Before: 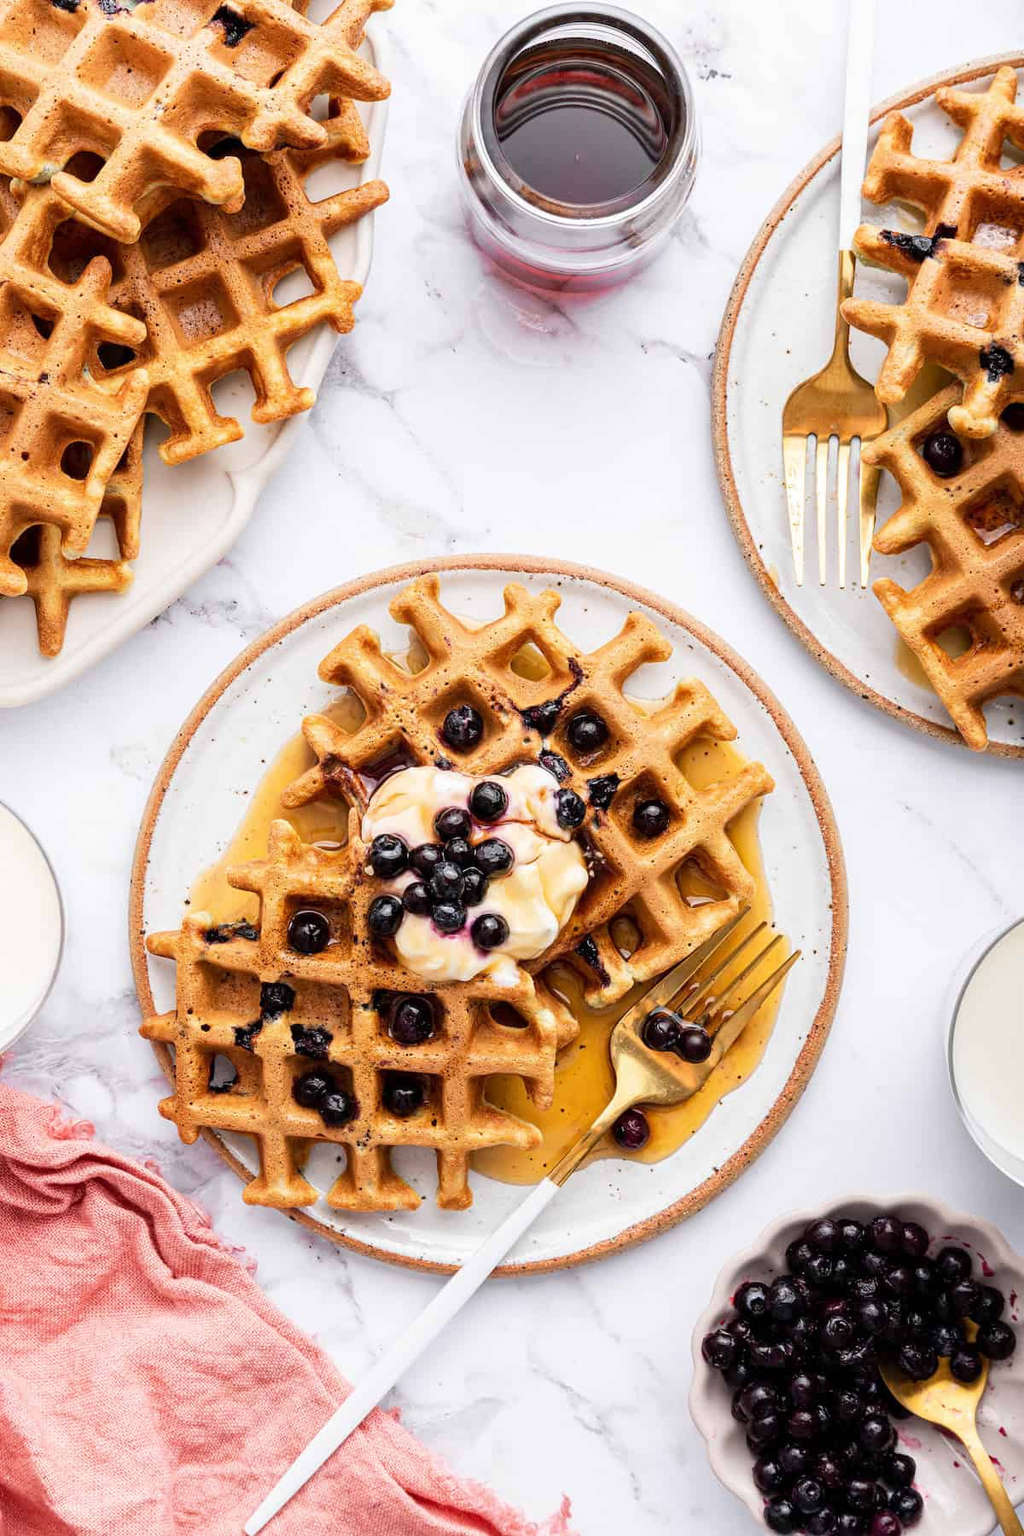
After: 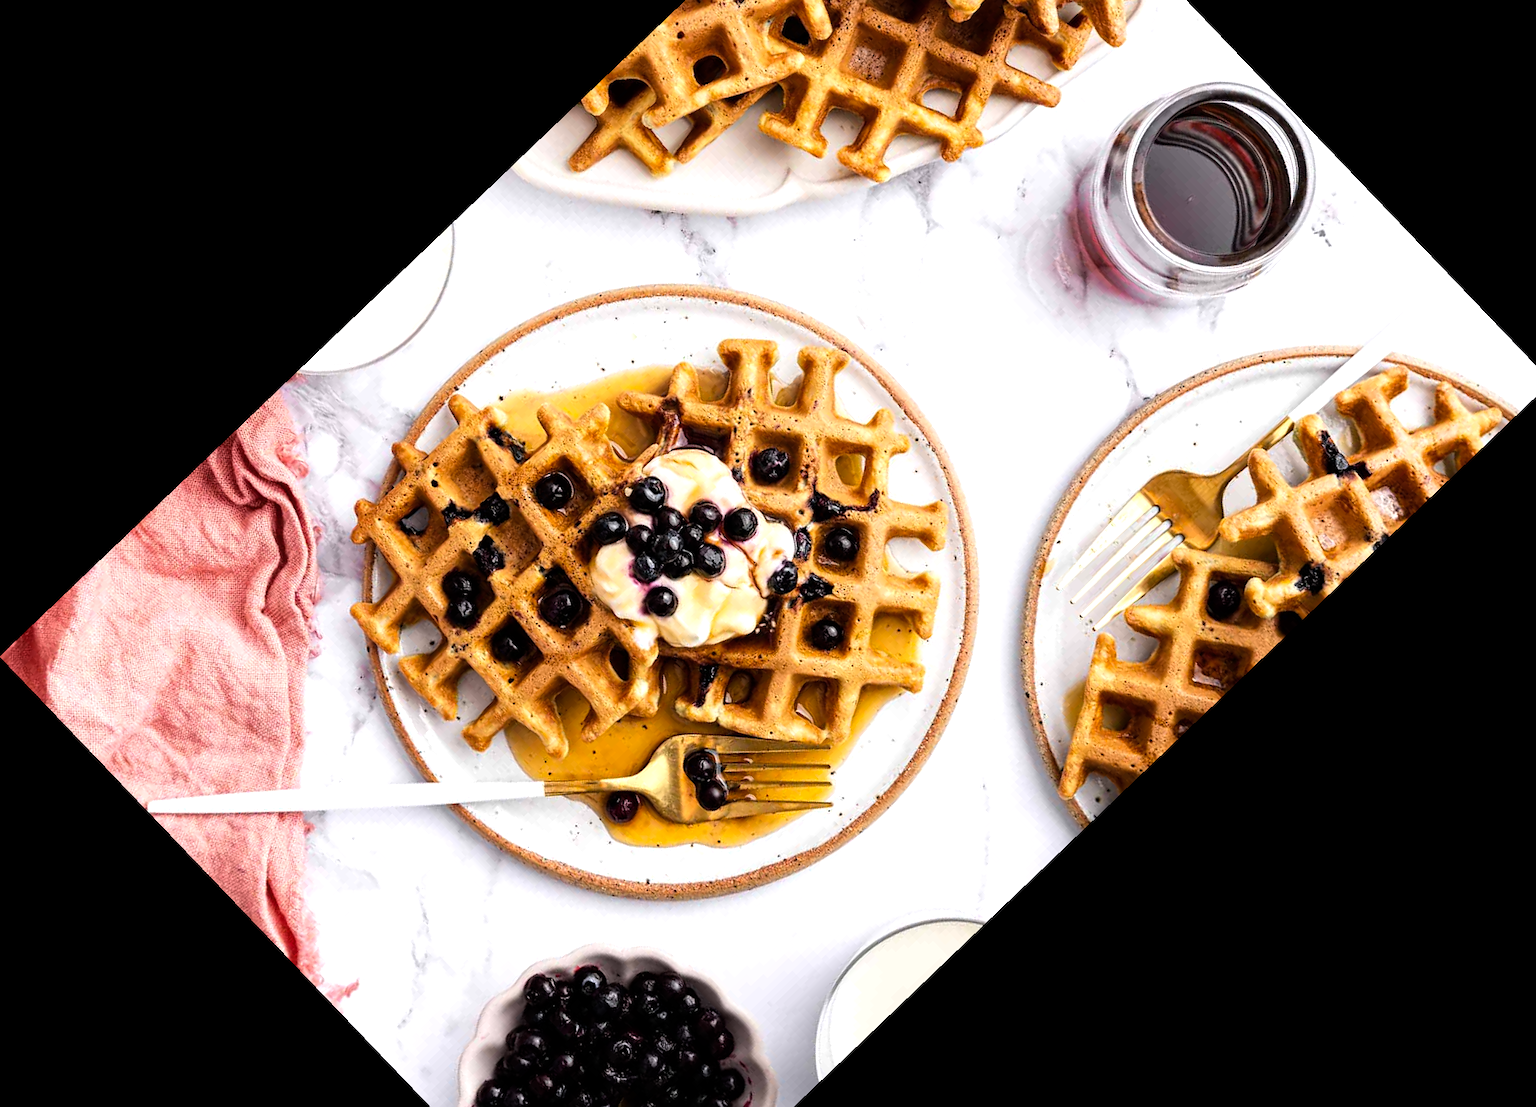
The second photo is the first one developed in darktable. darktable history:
crop and rotate: angle -46.26°, top 16.234%, right 0.912%, bottom 11.704%
color balance rgb: shadows lift › luminance -10%, power › luminance -9%, linear chroma grading › global chroma 10%, global vibrance 10%, contrast 15%, saturation formula JzAzBz (2021)
